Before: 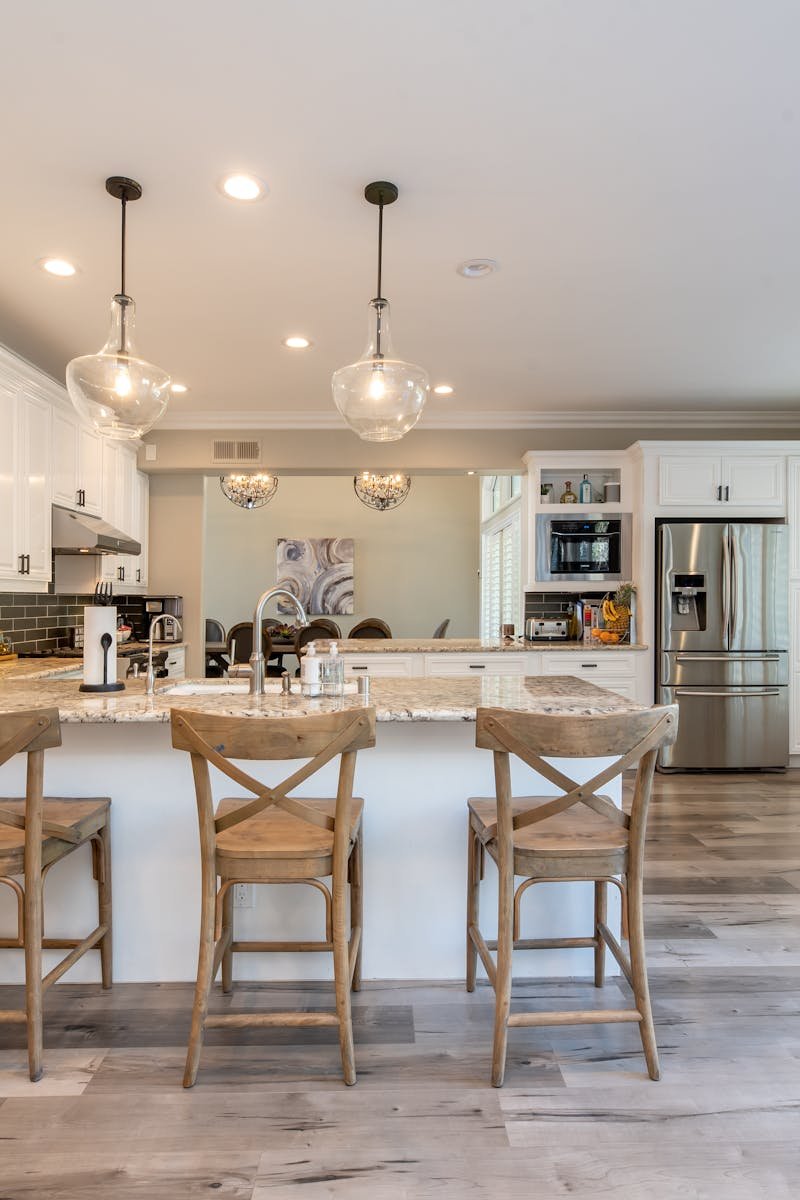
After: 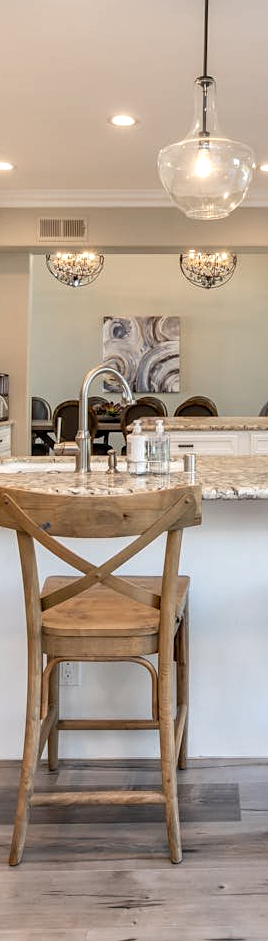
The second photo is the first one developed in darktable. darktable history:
local contrast: detail 130%
crop and rotate: left 21.77%, top 18.528%, right 44.676%, bottom 2.997%
sharpen: amount 0.2
